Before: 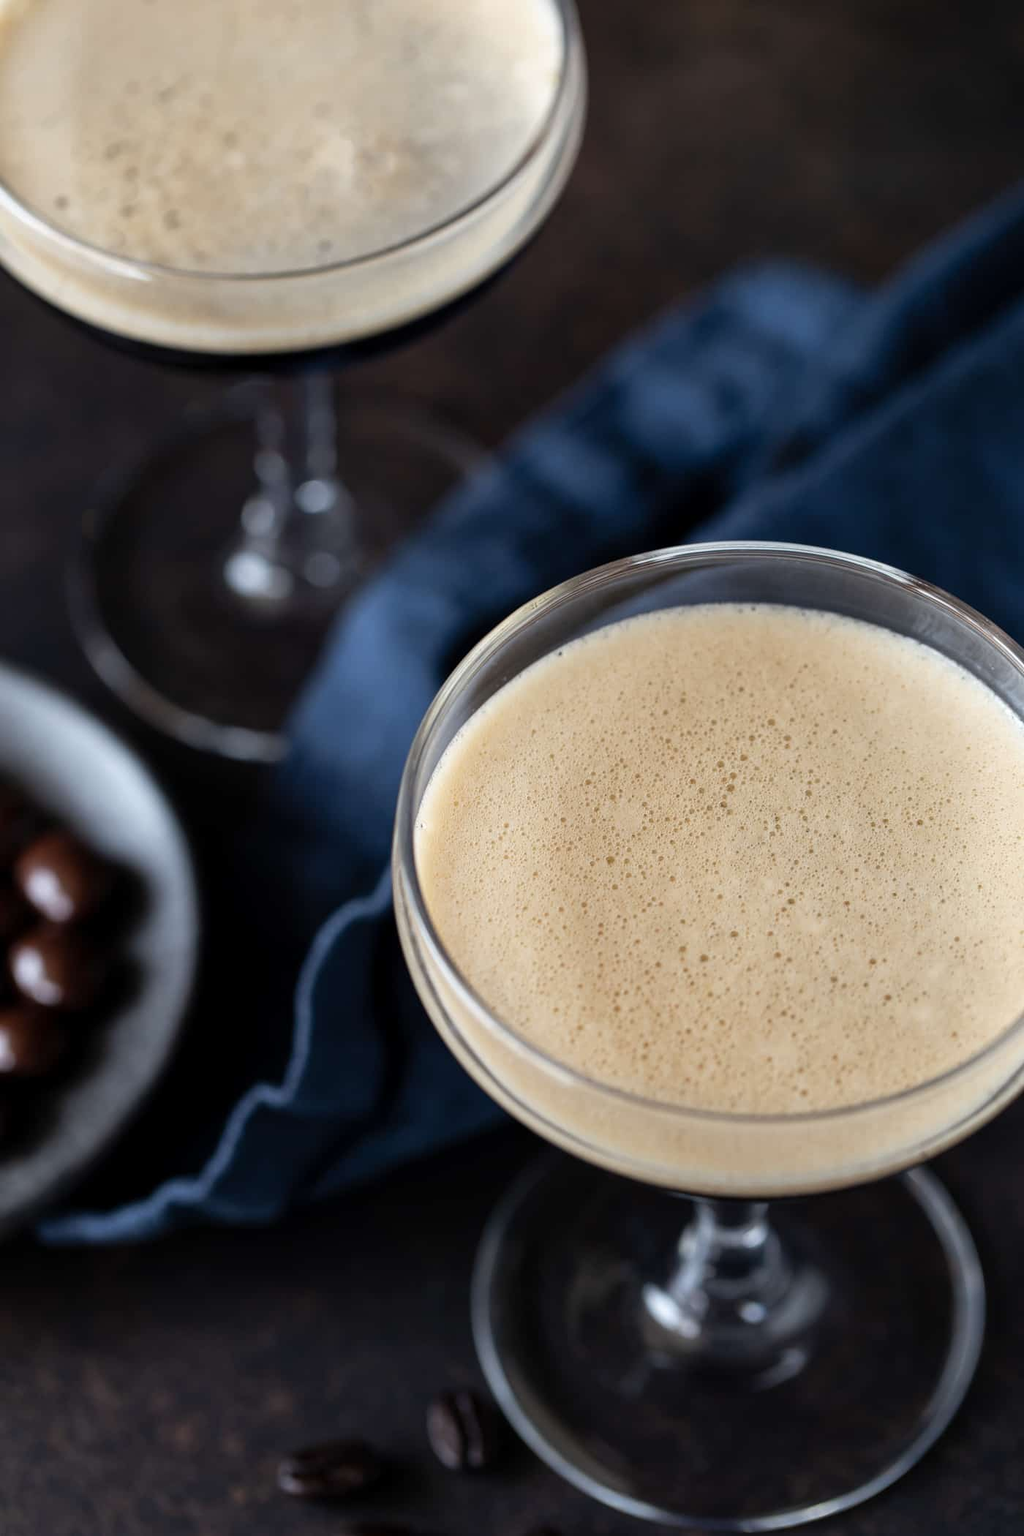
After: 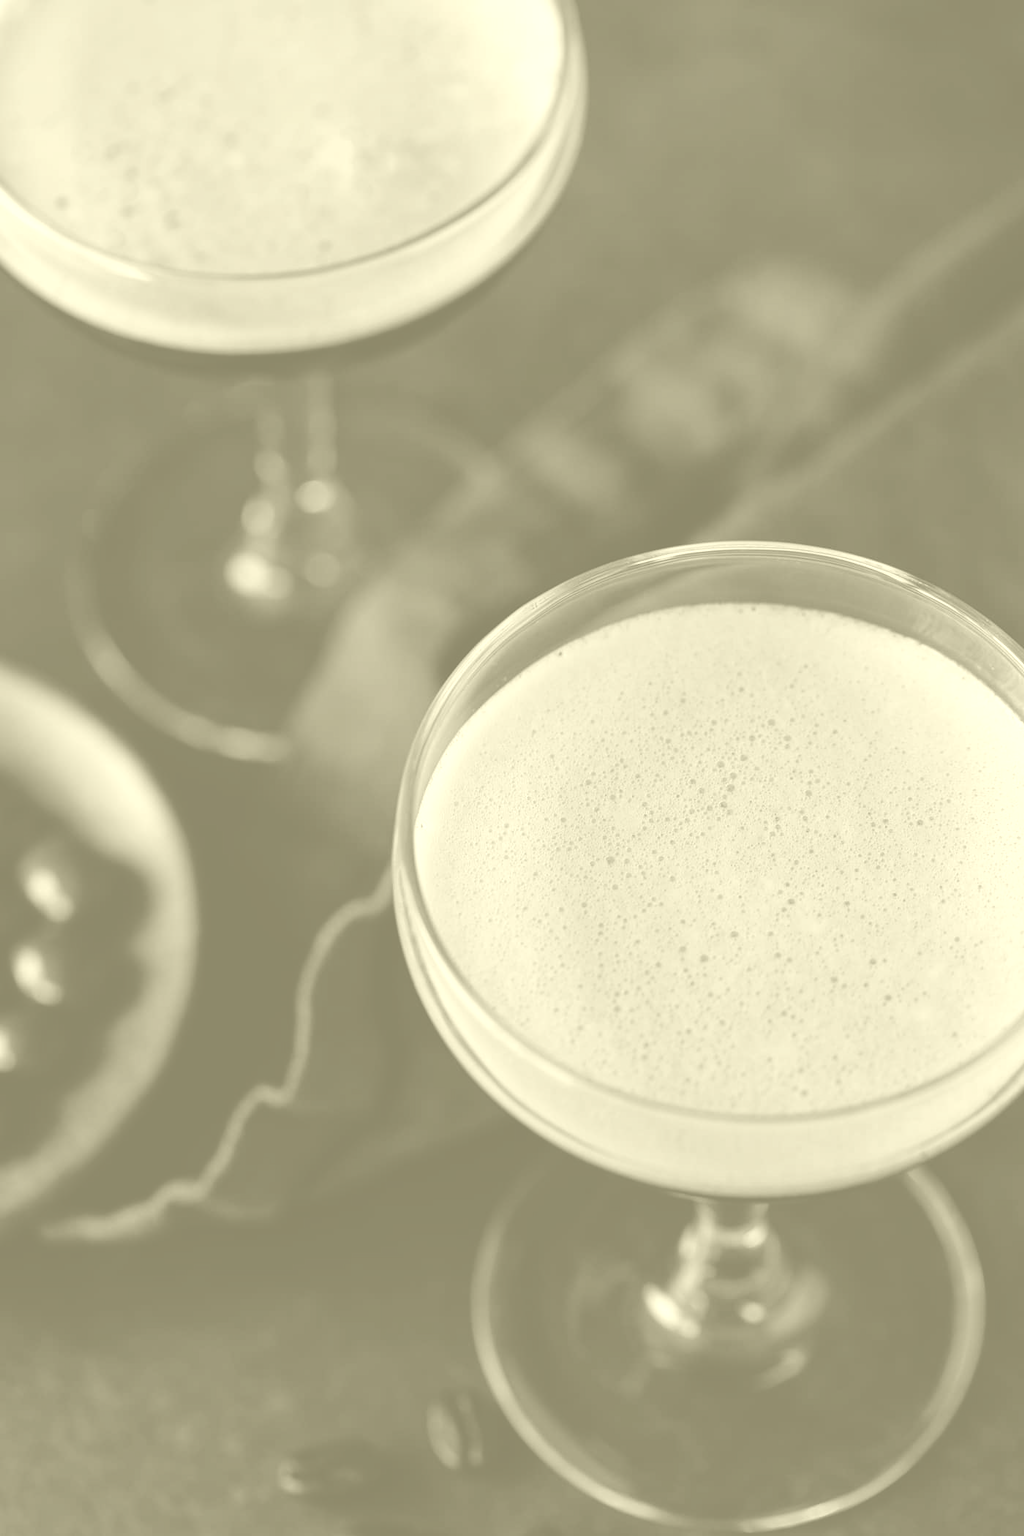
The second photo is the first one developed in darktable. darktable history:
exposure: compensate highlight preservation false
contrast brightness saturation: brightness -0.02, saturation 0.35
colorize: hue 43.2°, saturation 40%, version 1
color balance: mode lift, gamma, gain (sRGB)
